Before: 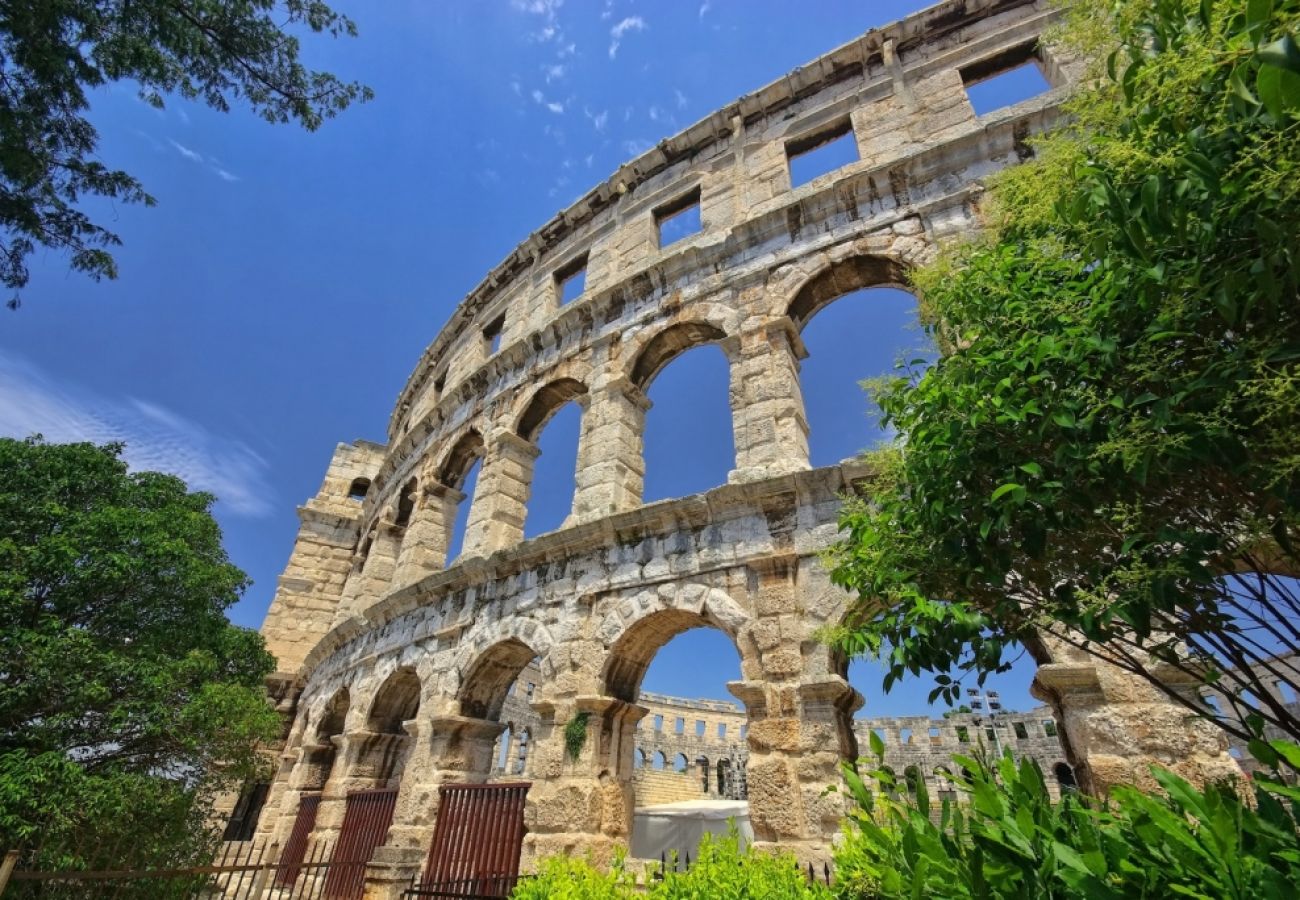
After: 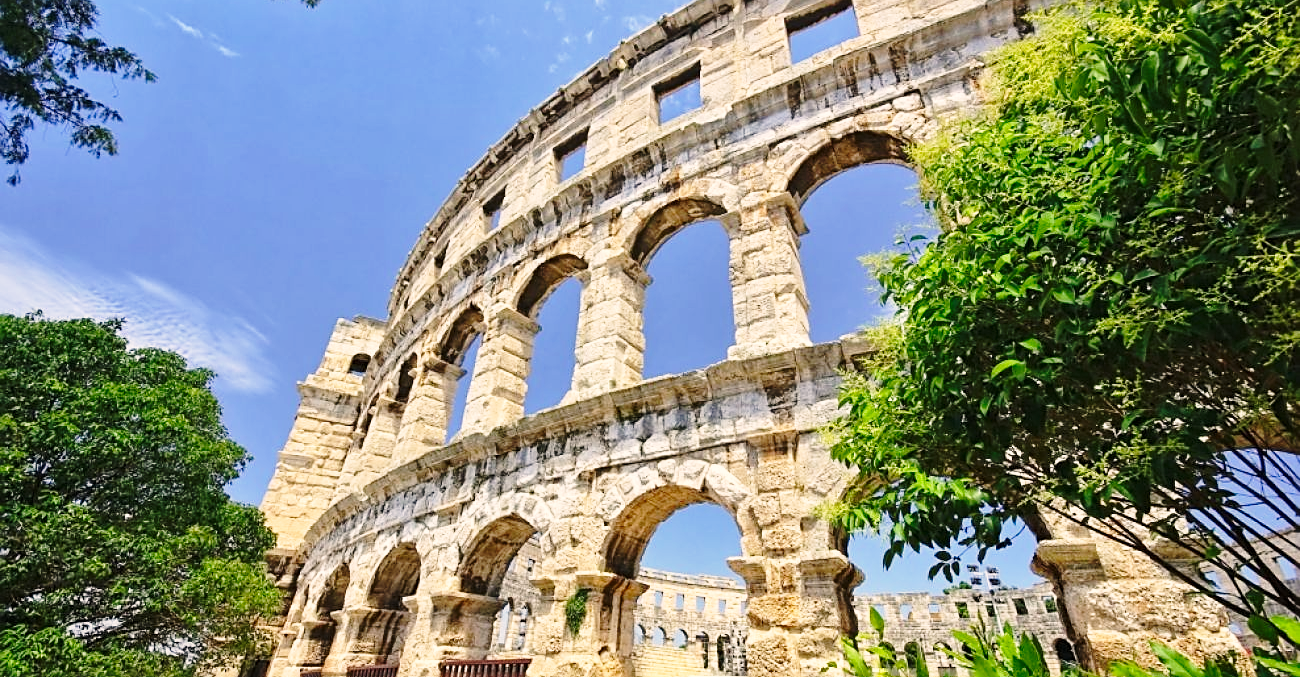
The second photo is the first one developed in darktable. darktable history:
exposure: exposure 0.202 EV, compensate highlight preservation false
color correction: highlights a* 3.92, highlights b* 5.14
sharpen: amount 0.592
crop: top 13.794%, bottom 10.952%
base curve: curves: ch0 [(0, 0) (0.028, 0.03) (0.121, 0.232) (0.46, 0.748) (0.859, 0.968) (1, 1)], preserve colors none
shadows and highlights: radius 128.07, shadows 30.54, highlights -30.78, low approximation 0.01, soften with gaussian
